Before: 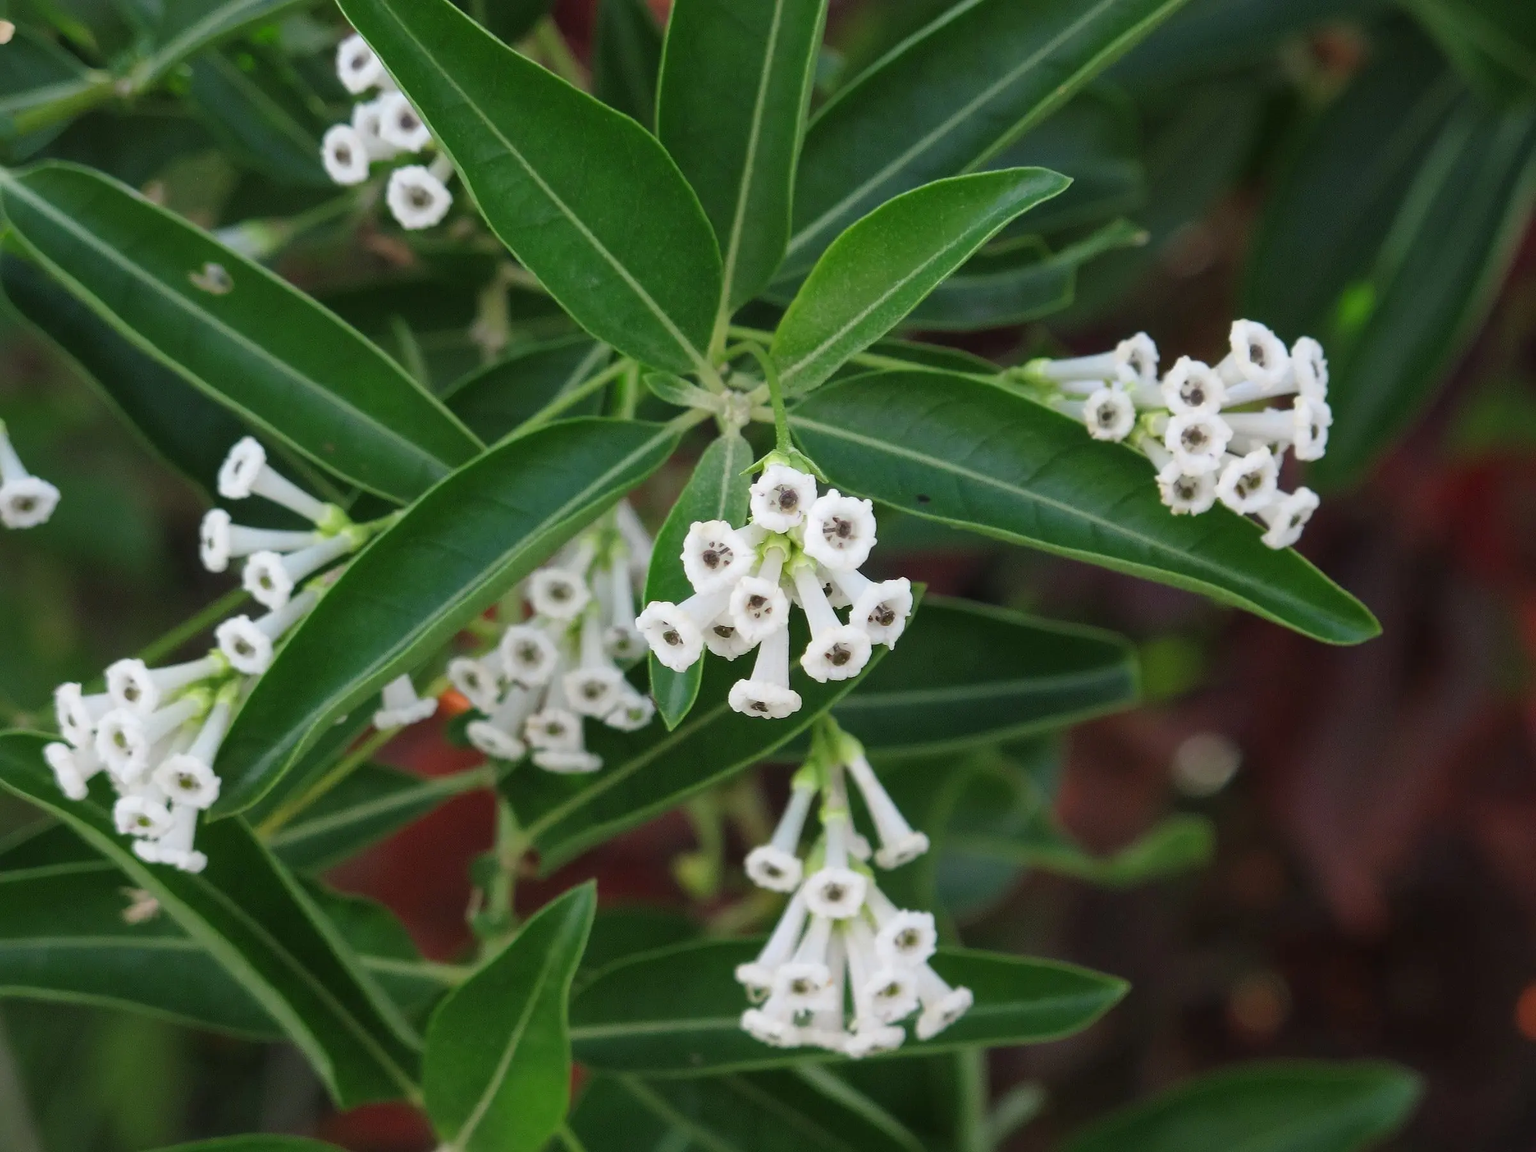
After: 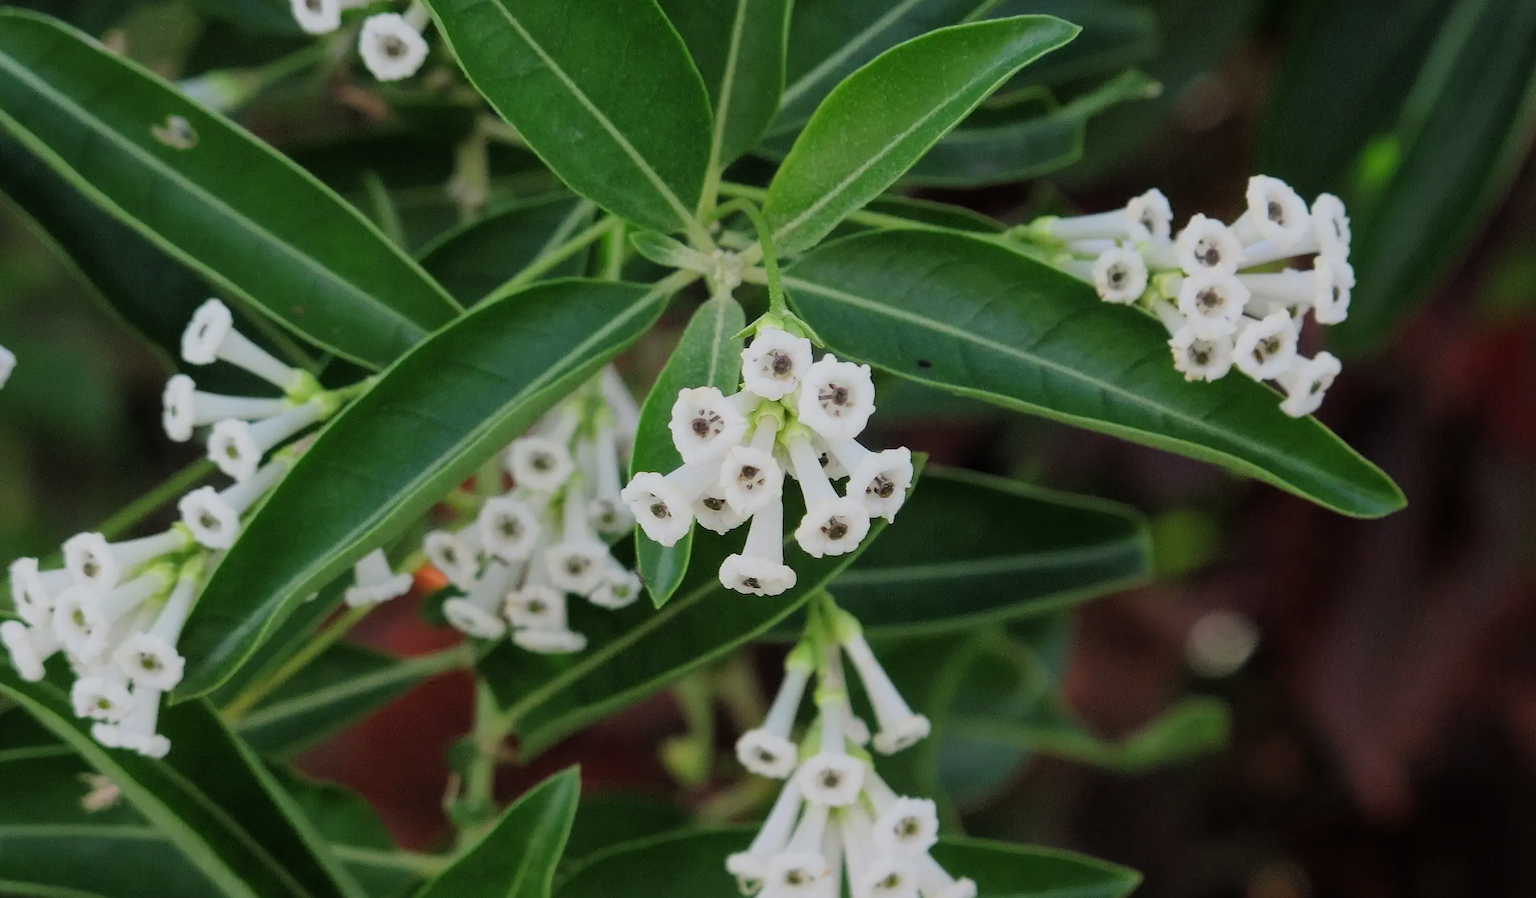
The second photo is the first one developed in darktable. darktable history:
filmic rgb: black relative exposure -7.65 EV, white relative exposure 4.56 EV, hardness 3.61, color science v6 (2022)
crop and rotate: left 2.991%, top 13.302%, right 1.981%, bottom 12.636%
